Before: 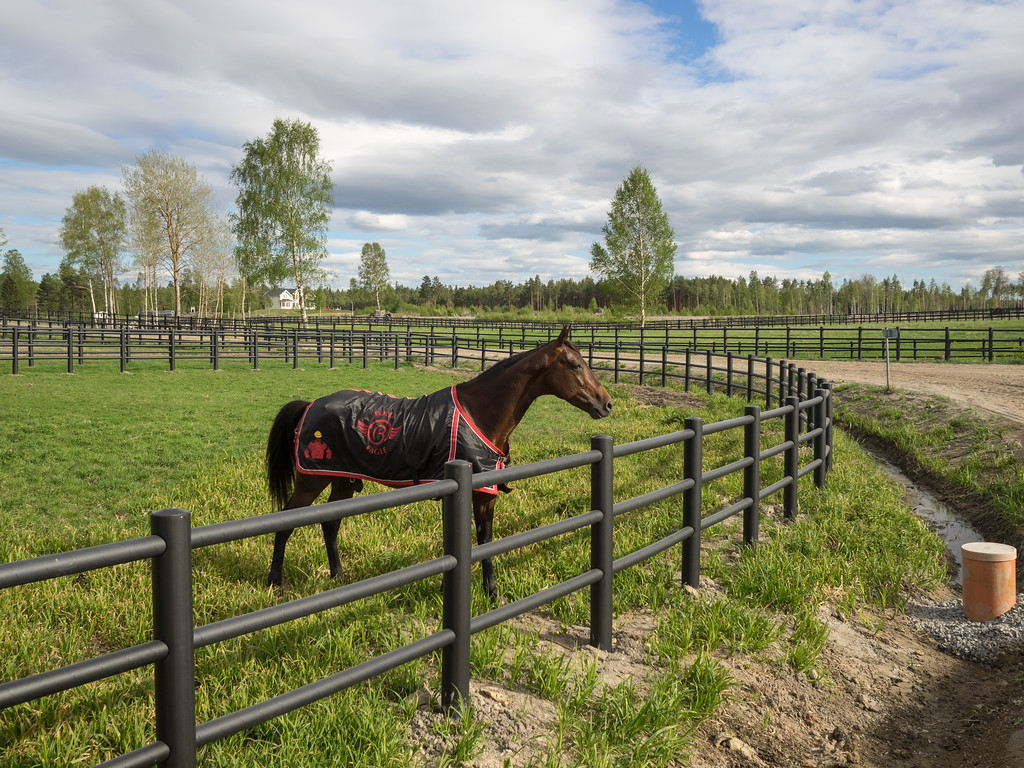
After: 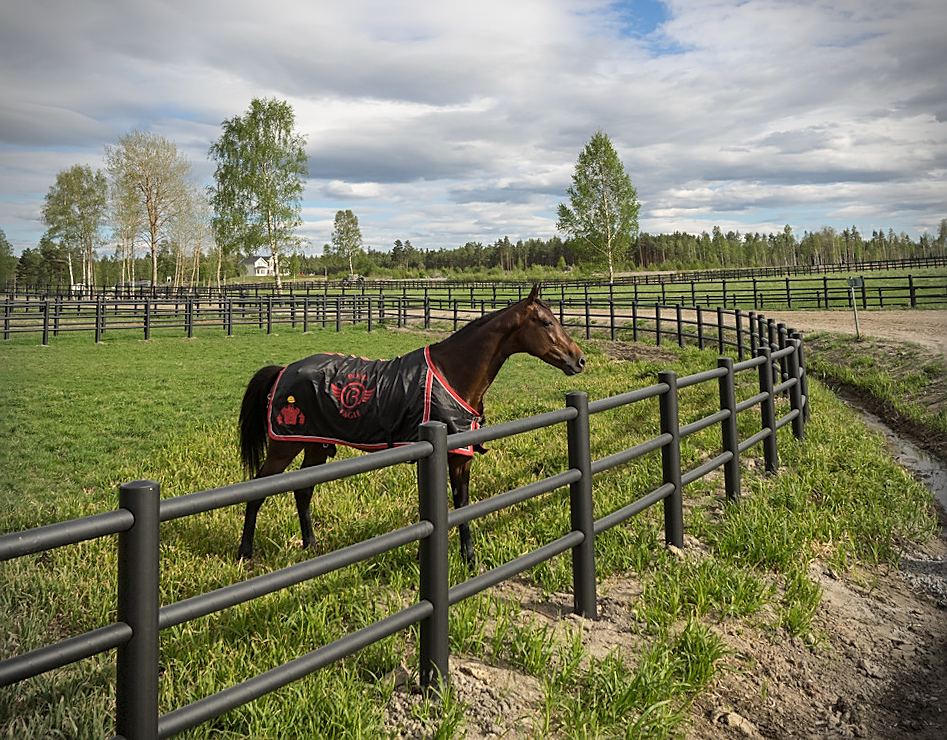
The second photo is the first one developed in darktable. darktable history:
sharpen: on, module defaults
rotate and perspective: rotation -1.68°, lens shift (vertical) -0.146, crop left 0.049, crop right 0.912, crop top 0.032, crop bottom 0.96
vignetting: dithering 8-bit output, unbound false
exposure: exposure -0.072 EV, compensate highlight preservation false
